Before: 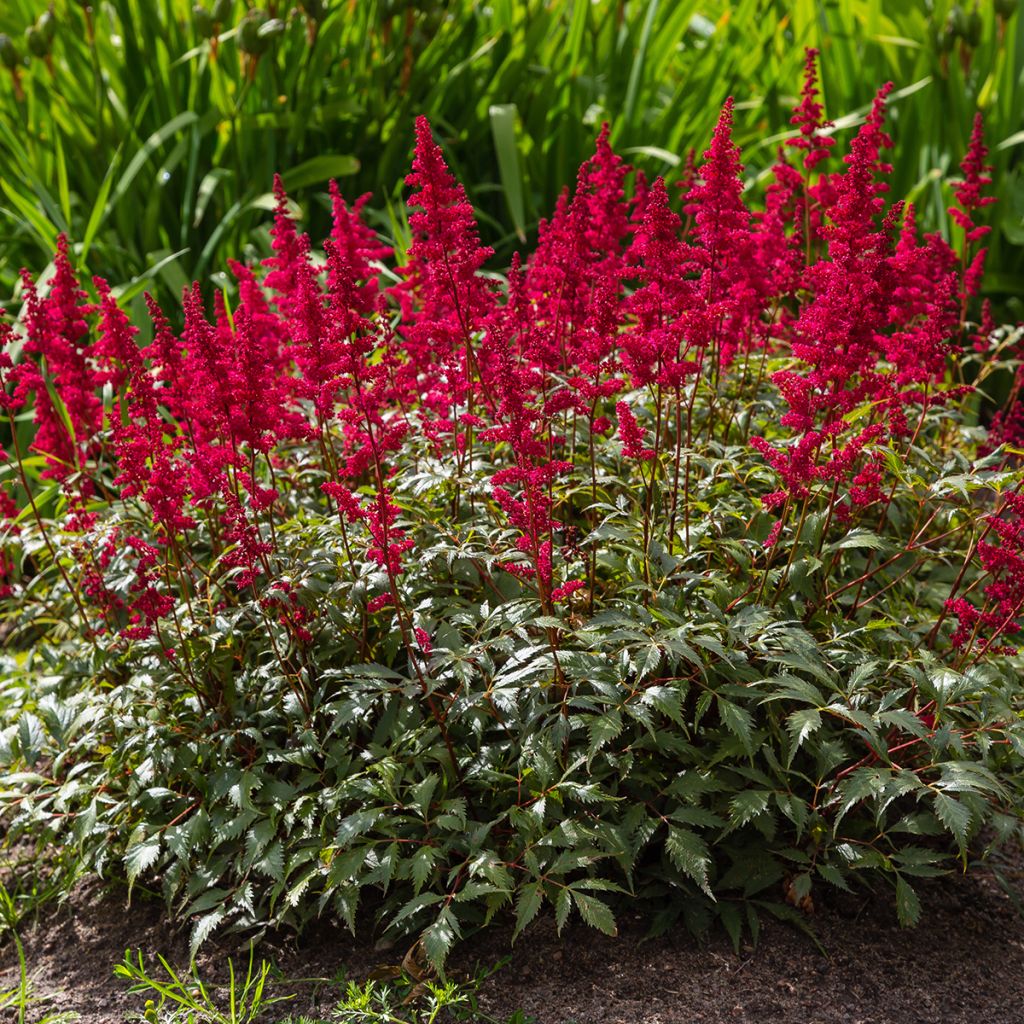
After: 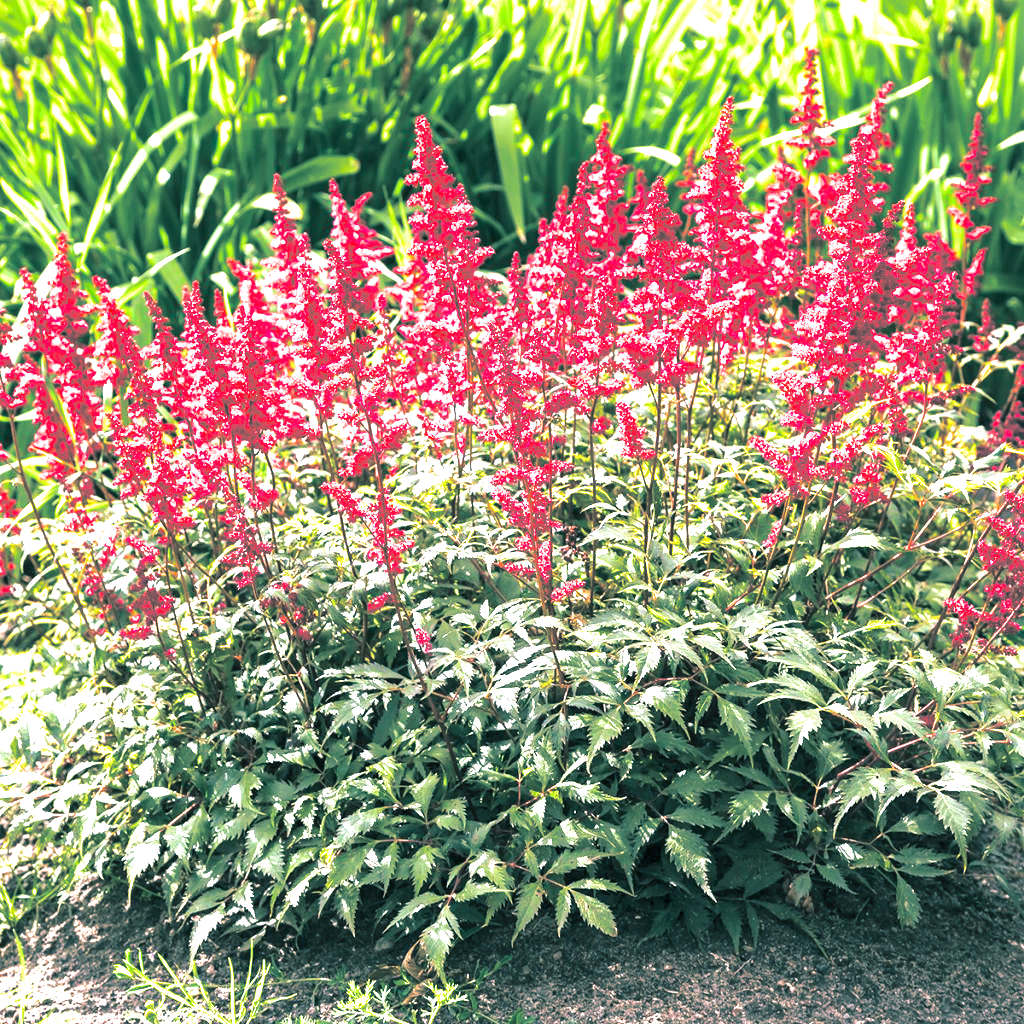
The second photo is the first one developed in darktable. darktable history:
exposure: exposure 2.207 EV, compensate highlight preservation false
split-toning: shadows › hue 186.43°, highlights › hue 49.29°, compress 30.29%
white balance: red 0.988, blue 1.017
